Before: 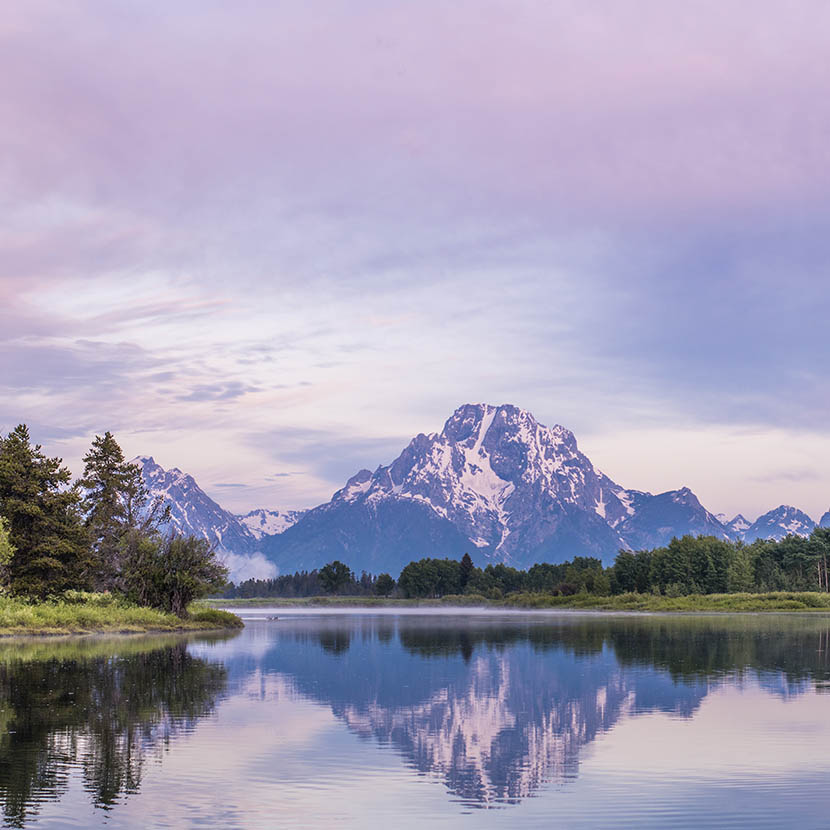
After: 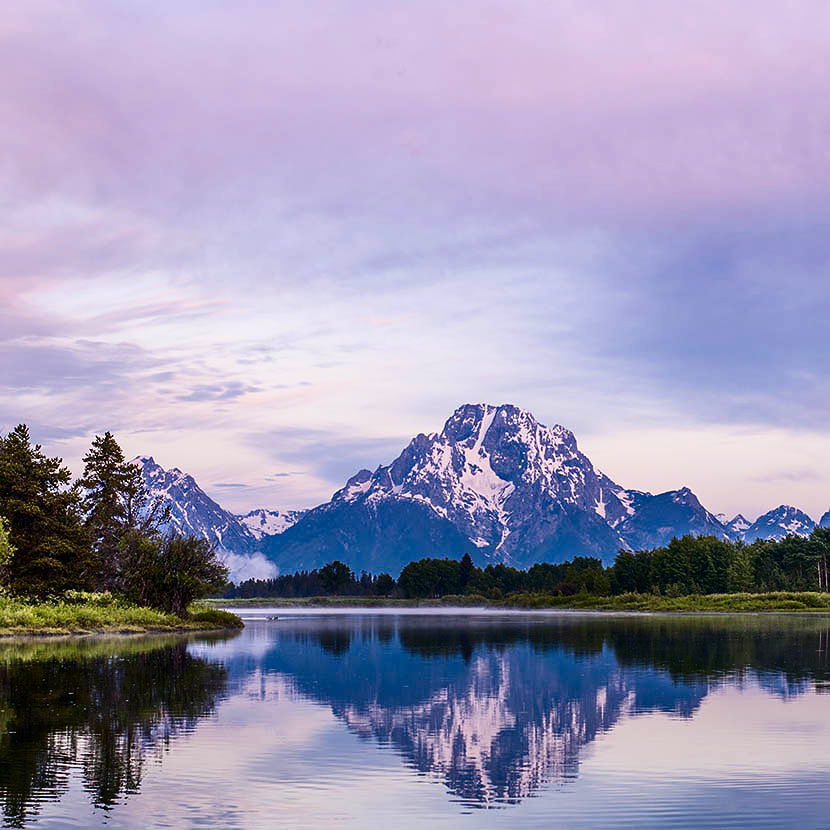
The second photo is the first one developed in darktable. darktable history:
sharpen: radius 1
contrast brightness saturation: contrast 0.22, brightness -0.19, saturation 0.24
